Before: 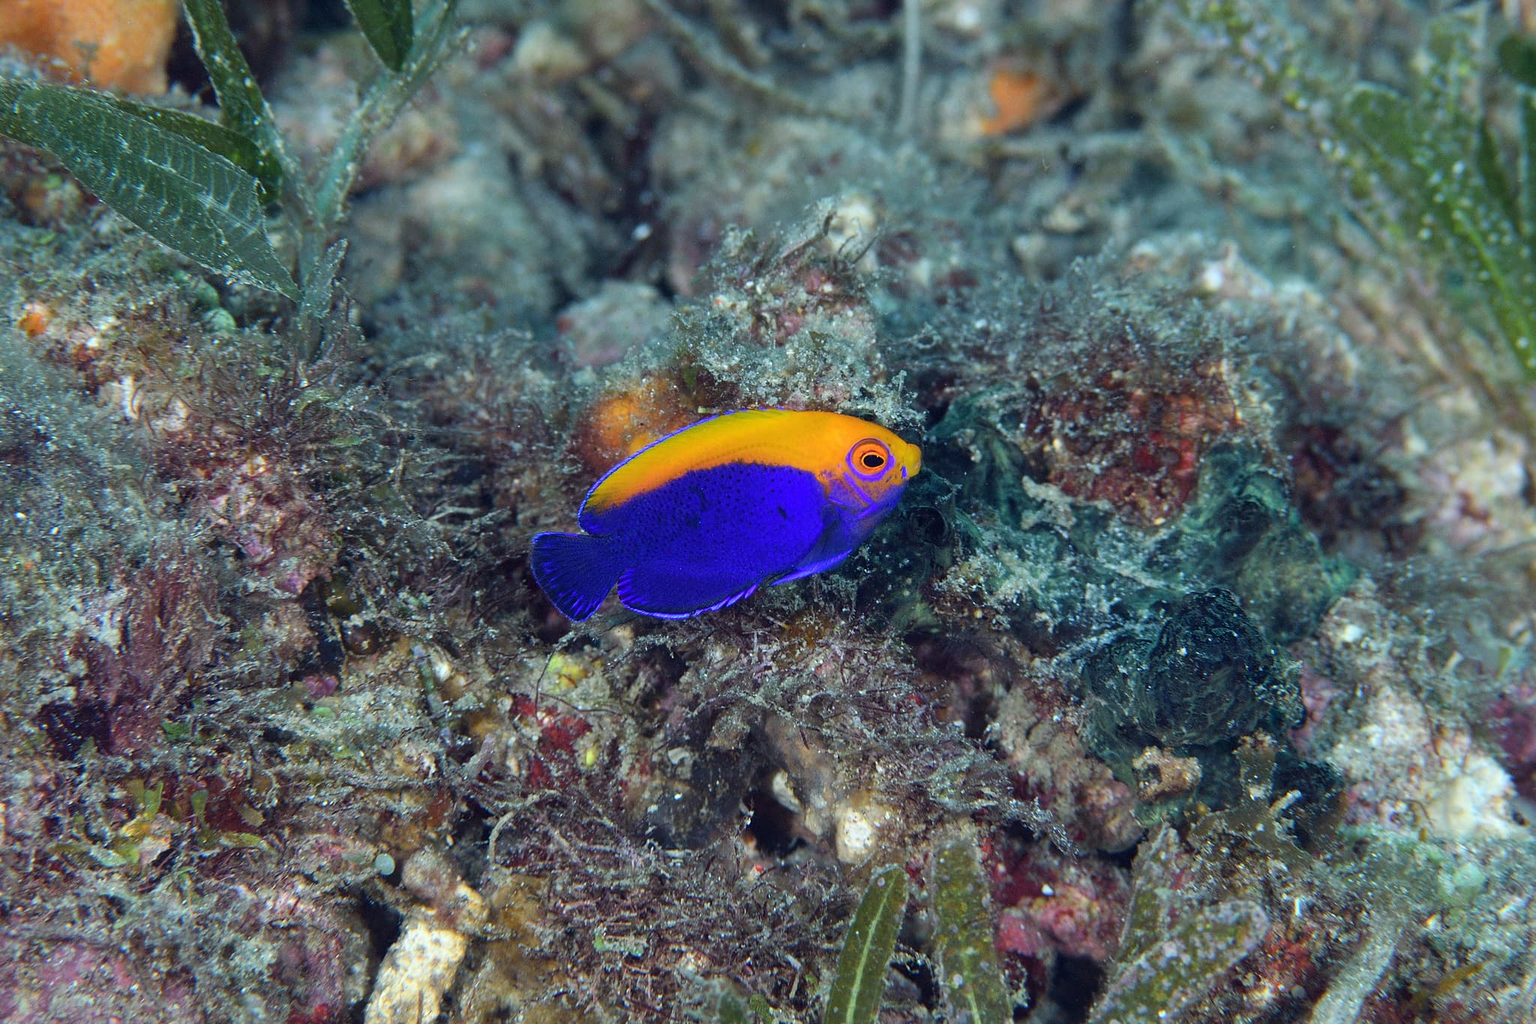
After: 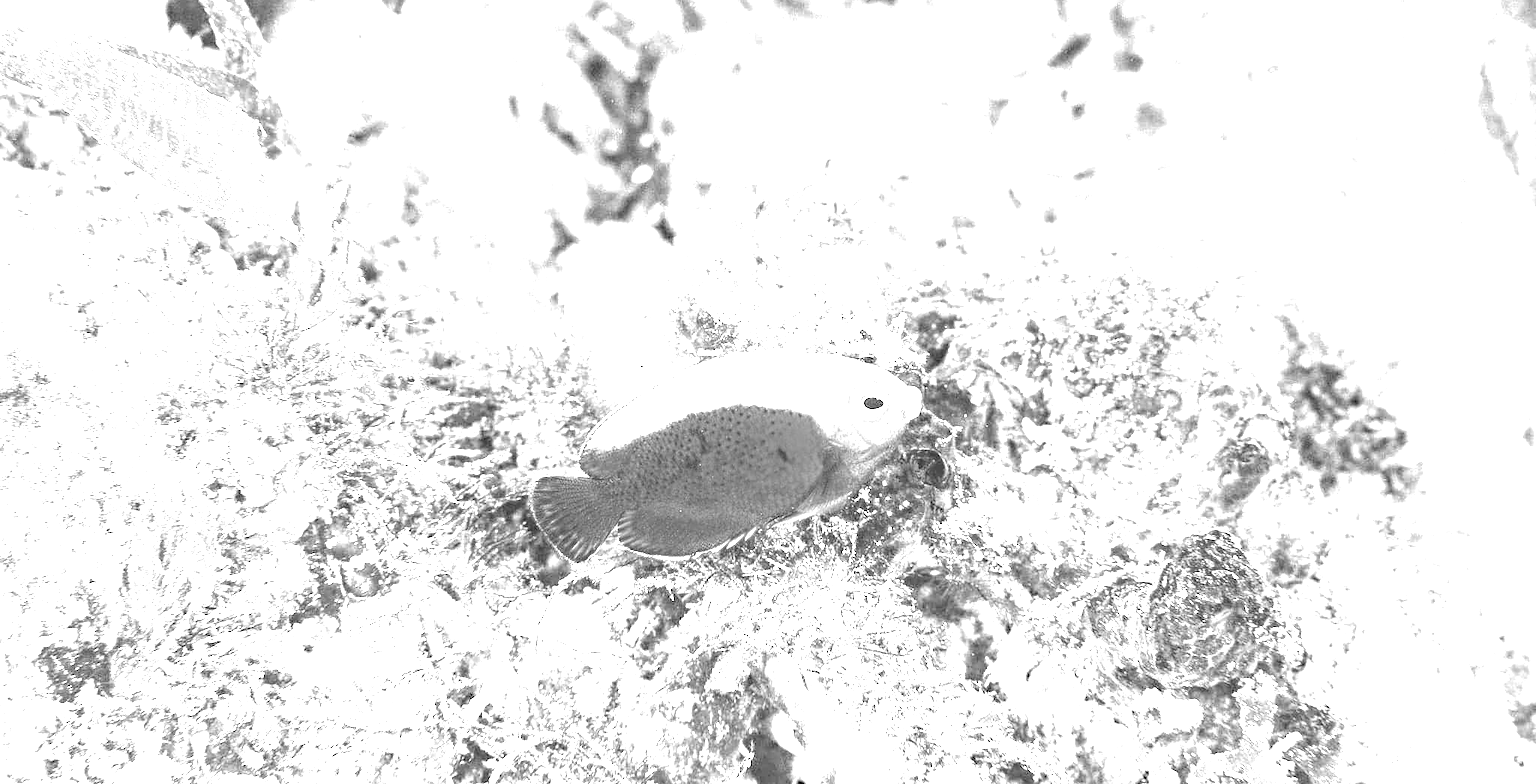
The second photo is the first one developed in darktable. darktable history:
crop: top 5.667%, bottom 17.637%
exposure: black level correction 0, exposure 4 EV, compensate exposure bias true, compensate highlight preservation false
haze removal: compatibility mode true, adaptive false
local contrast: detail 130%
monochrome: a 32, b 64, size 2.3
color zones: curves: ch1 [(0, 0.455) (0.063, 0.455) (0.286, 0.495) (0.429, 0.5) (0.571, 0.5) (0.714, 0.5) (0.857, 0.5) (1, 0.455)]; ch2 [(0, 0.532) (0.063, 0.521) (0.233, 0.447) (0.429, 0.489) (0.571, 0.5) (0.714, 0.5) (0.857, 0.5) (1, 0.532)]
white balance: red 1.127, blue 0.943
